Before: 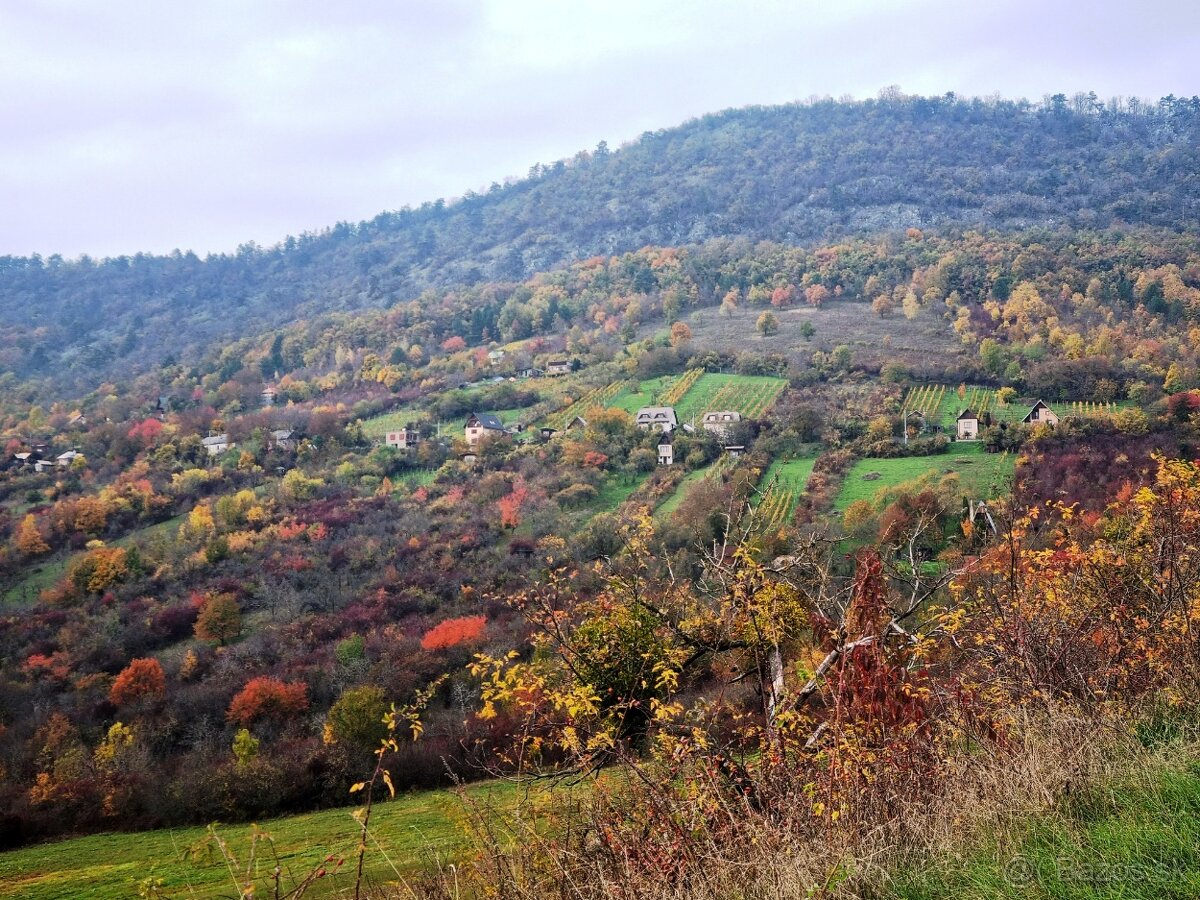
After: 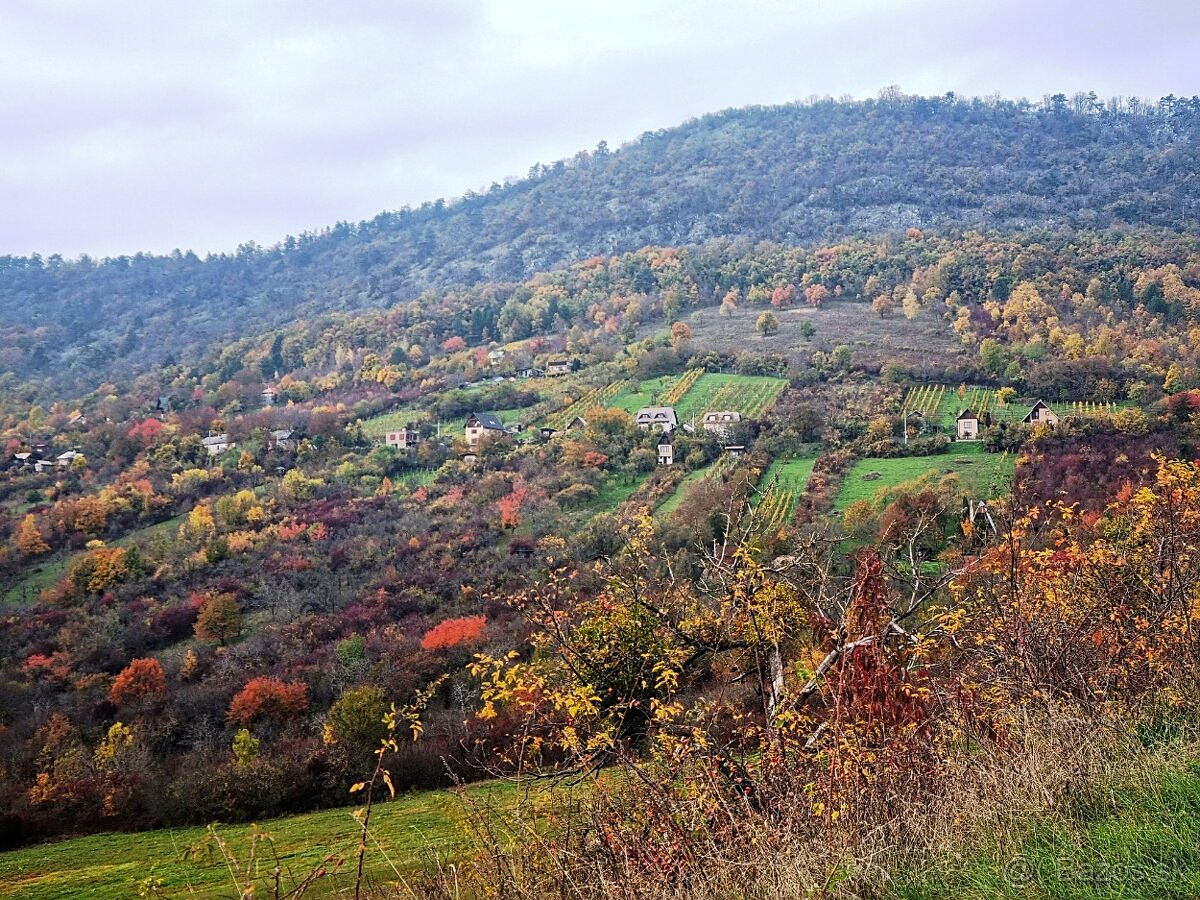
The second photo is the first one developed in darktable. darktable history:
local contrast: detail 109%
sharpen: on, module defaults
